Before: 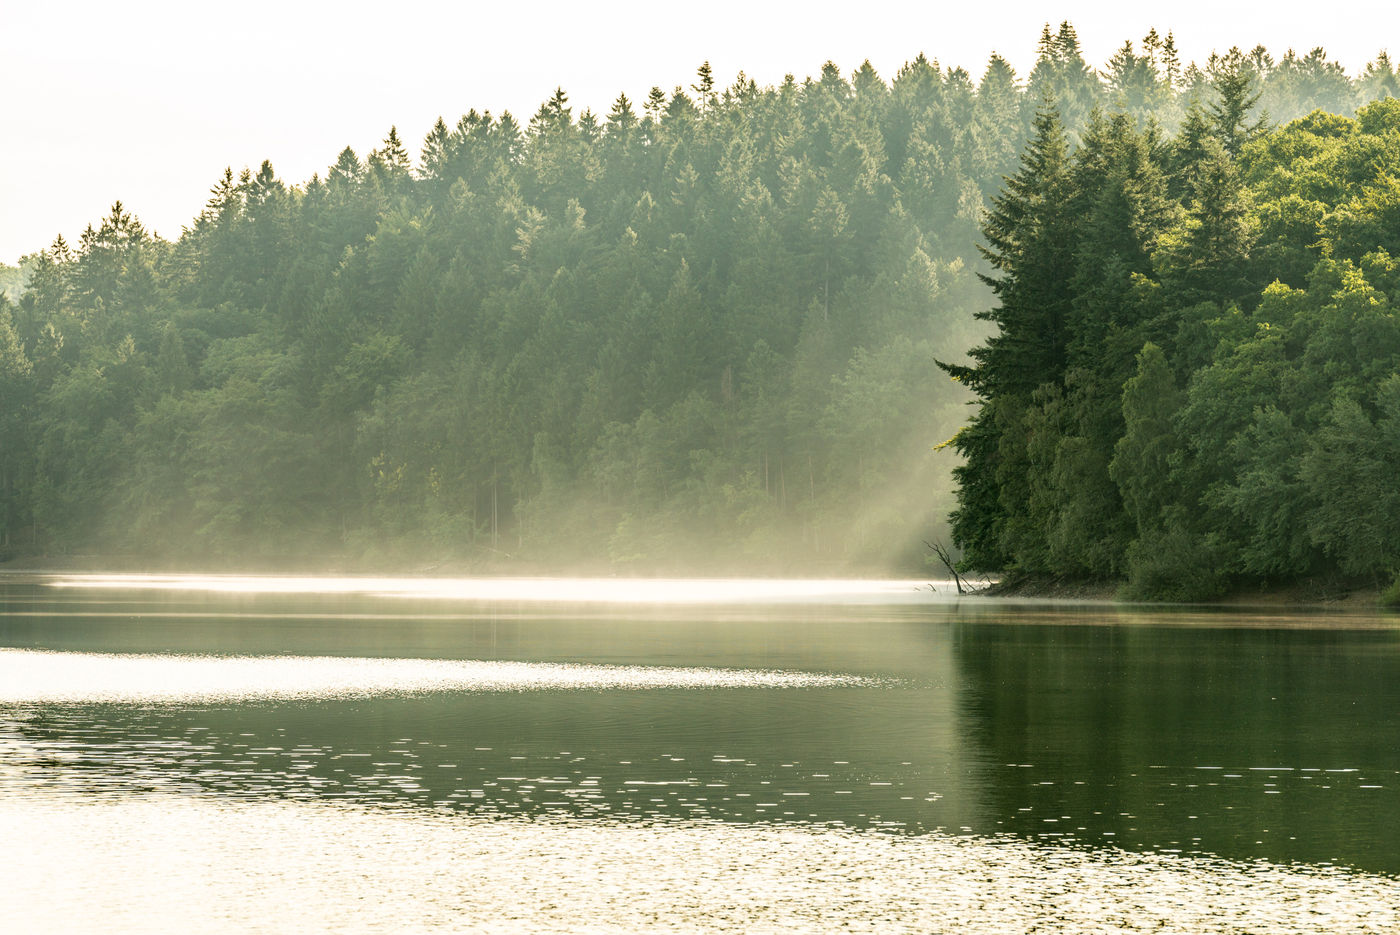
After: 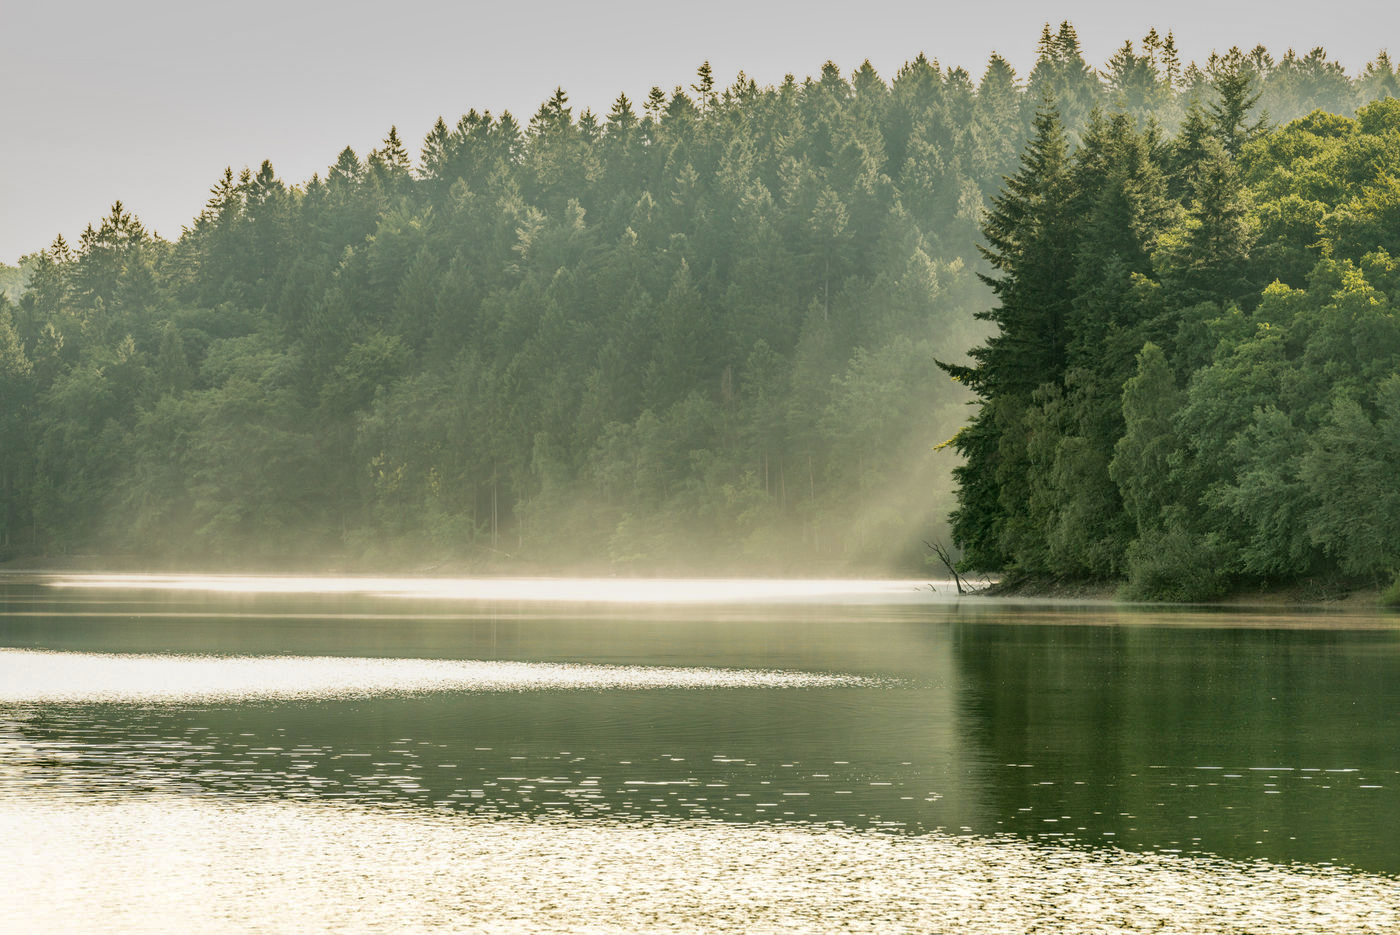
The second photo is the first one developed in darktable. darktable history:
local contrast: mode bilateral grid, contrast 20, coarseness 50, detail 120%, midtone range 0.2
shadows and highlights: on, module defaults
graduated density: on, module defaults
